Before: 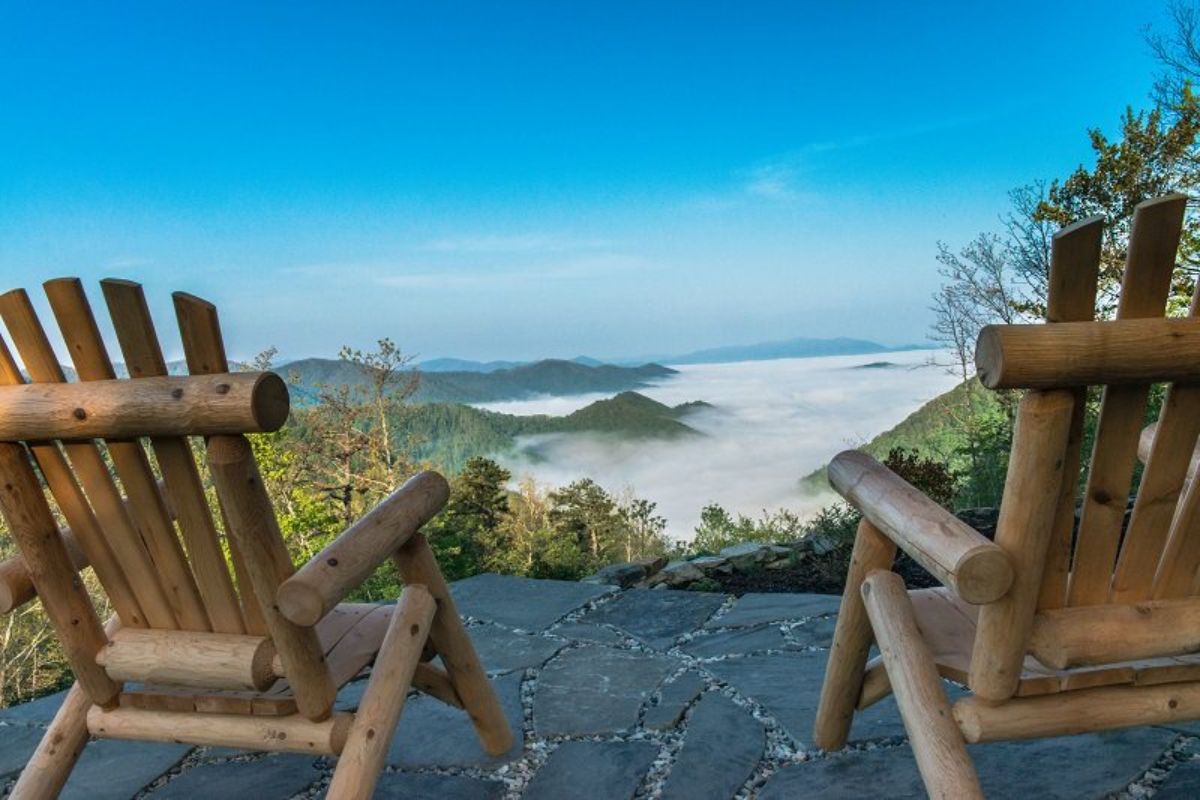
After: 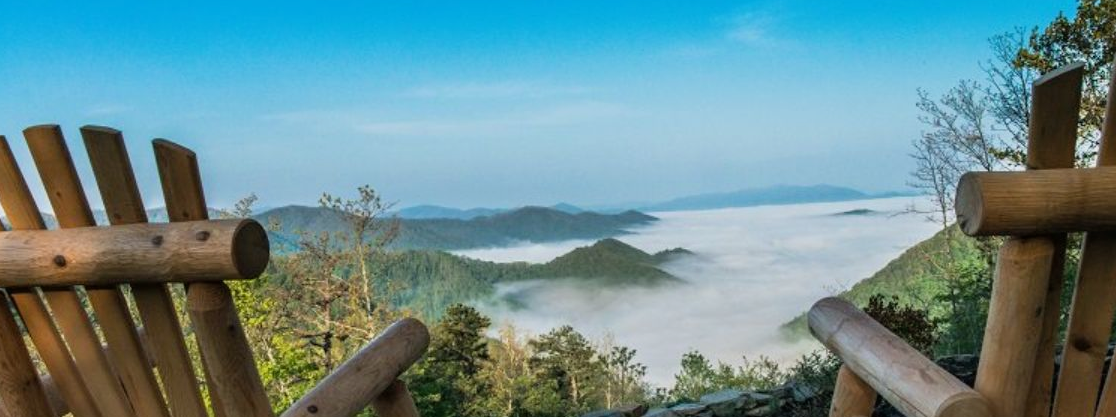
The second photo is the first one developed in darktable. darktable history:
crop: left 1.744%, top 19.225%, right 5.069%, bottom 28.357%
filmic rgb: black relative exposure -11.35 EV, white relative exposure 3.22 EV, hardness 6.76, color science v6 (2022)
